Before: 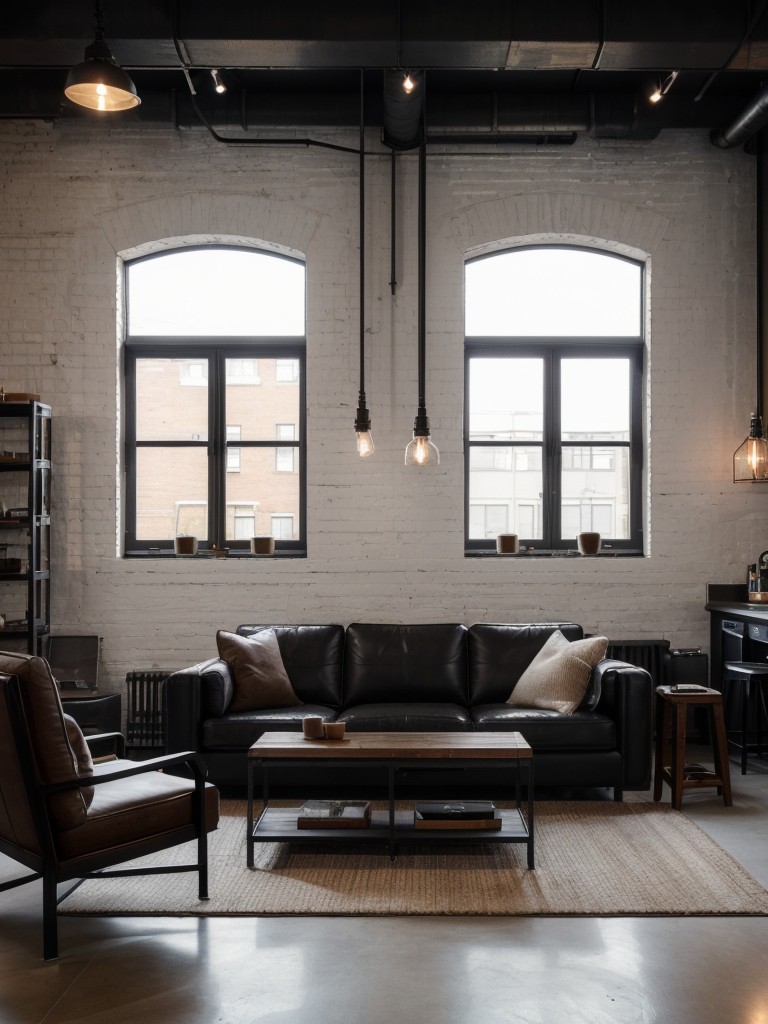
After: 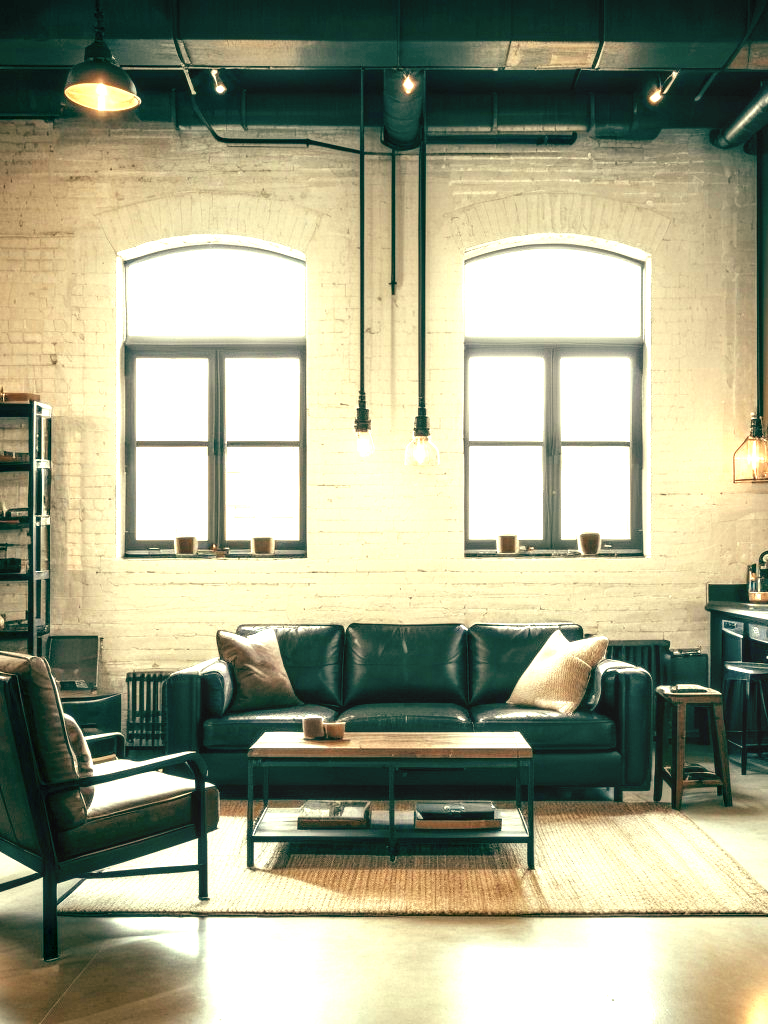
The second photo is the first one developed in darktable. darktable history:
color balance: mode lift, gamma, gain (sRGB), lift [1, 0.69, 1, 1], gamma [1, 1.482, 1, 1], gain [1, 1, 1, 0.802]
contrast brightness saturation: saturation -0.05
local contrast: on, module defaults
exposure: exposure 2 EV, compensate highlight preservation false
